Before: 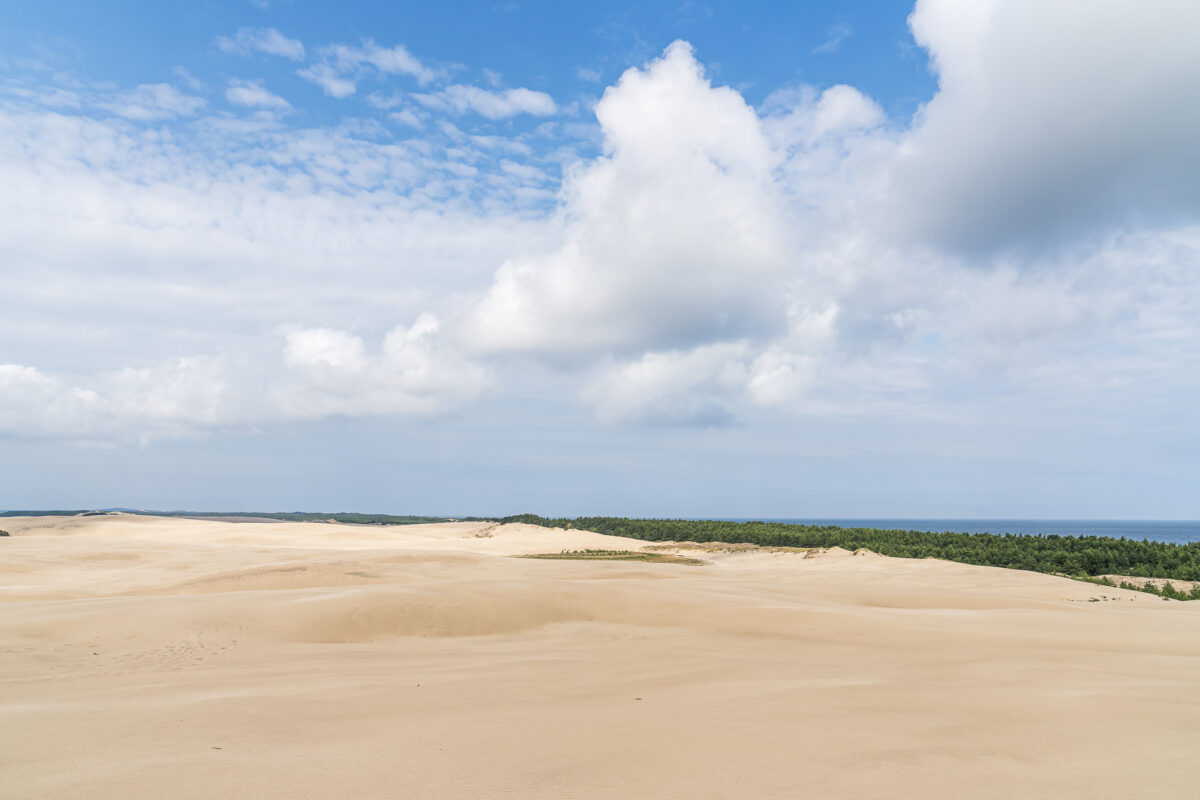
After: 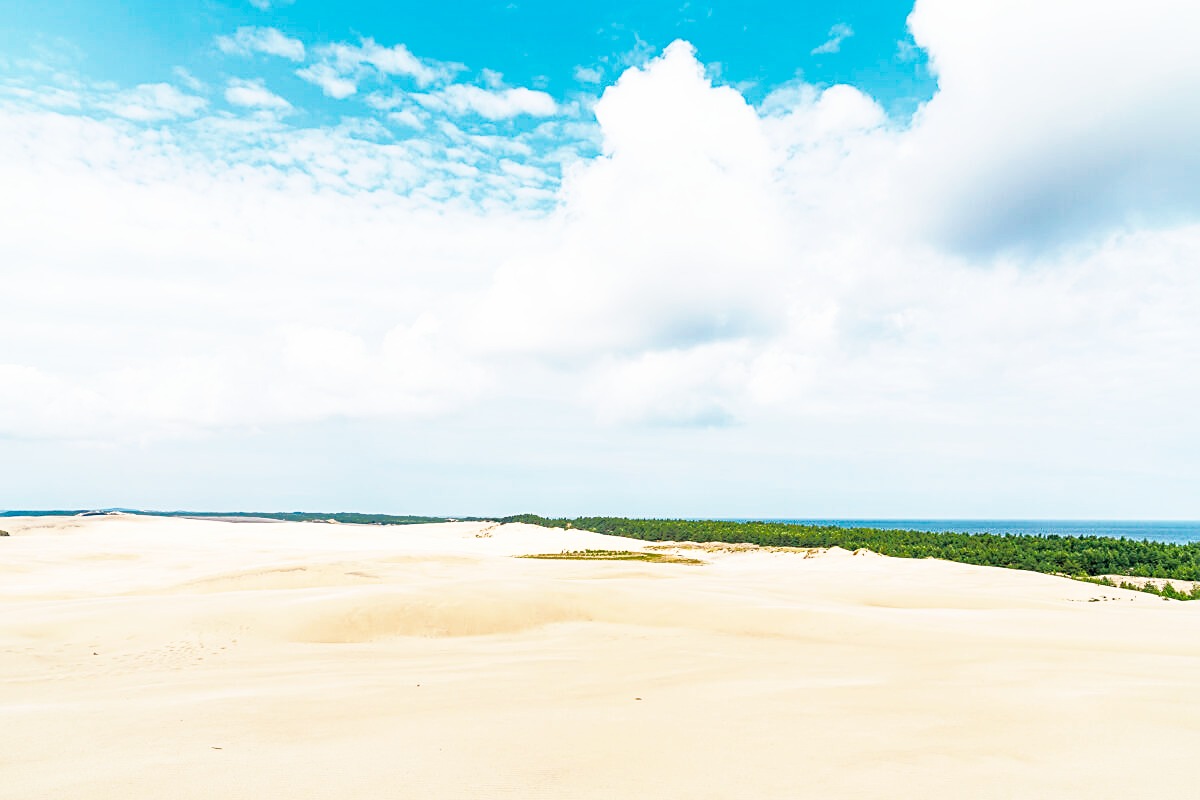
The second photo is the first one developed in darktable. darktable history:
shadows and highlights: on, module defaults
tone curve: curves: ch0 [(0, 0) (0.003, 0.003) (0.011, 0.011) (0.025, 0.025) (0.044, 0.044) (0.069, 0.068) (0.1, 0.098) (0.136, 0.134) (0.177, 0.175) (0.224, 0.221) (0.277, 0.273) (0.335, 0.33) (0.399, 0.393) (0.468, 0.461) (0.543, 0.546) (0.623, 0.625) (0.709, 0.711) (0.801, 0.802) (0.898, 0.898) (1, 1)], preserve colors none
sharpen: on, module defaults
base curve: curves: ch0 [(0, 0) (0.007, 0.004) (0.027, 0.03) (0.046, 0.07) (0.207, 0.54) (0.442, 0.872) (0.673, 0.972) (1, 1)], preserve colors none
